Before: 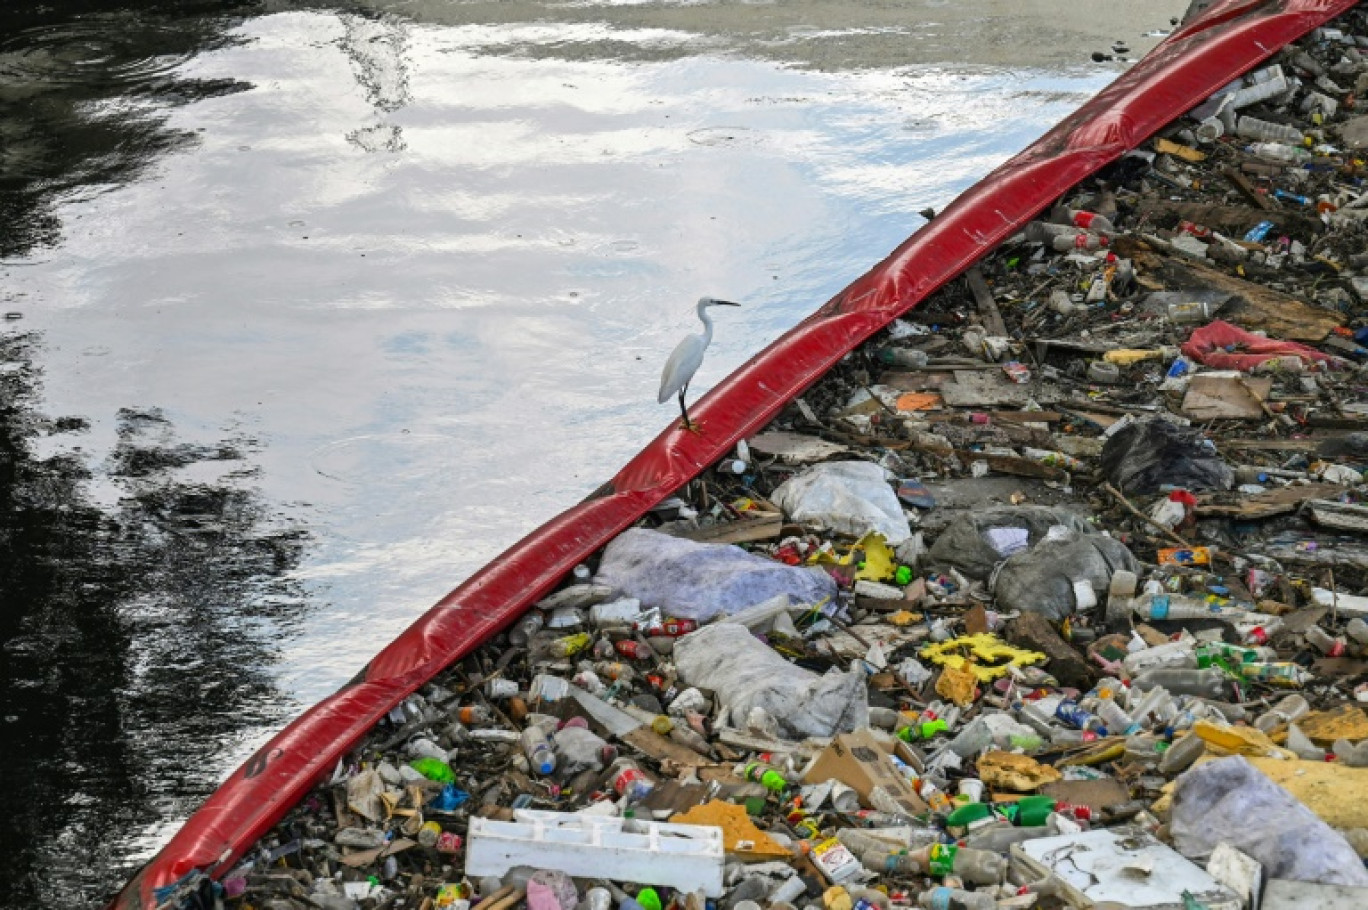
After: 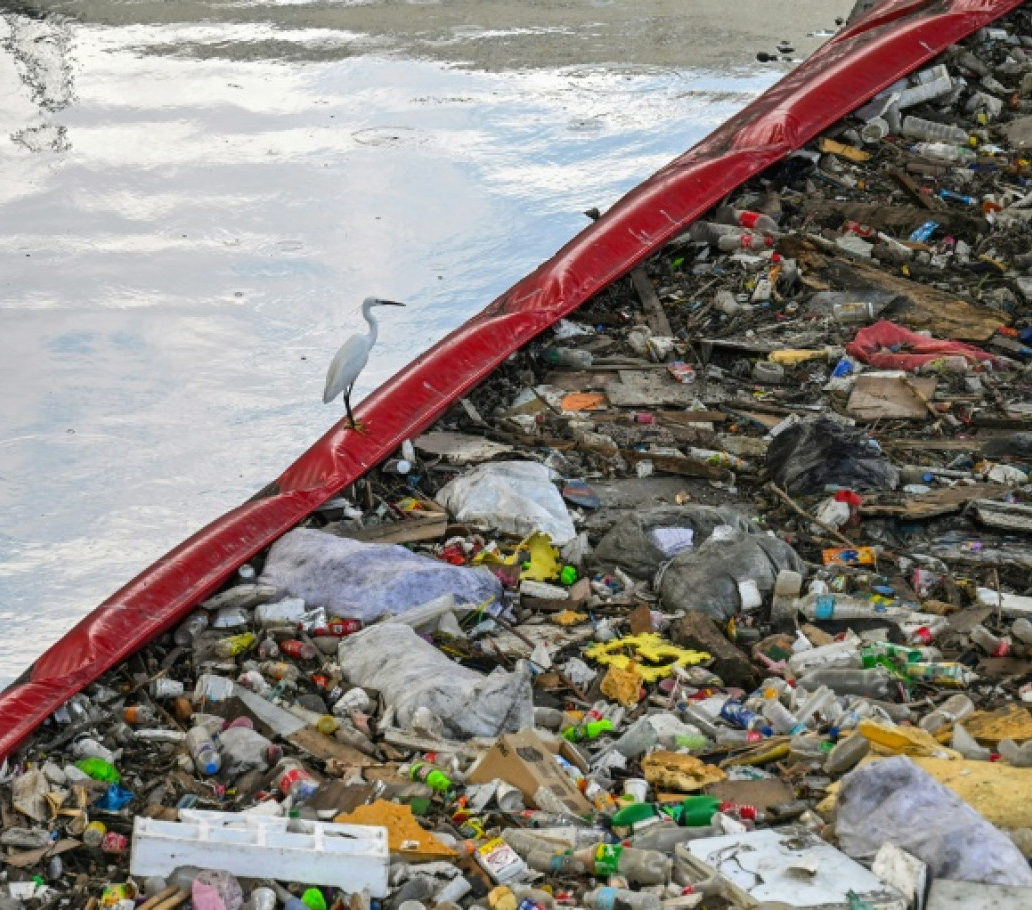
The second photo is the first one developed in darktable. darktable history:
crop and rotate: left 24.516%
